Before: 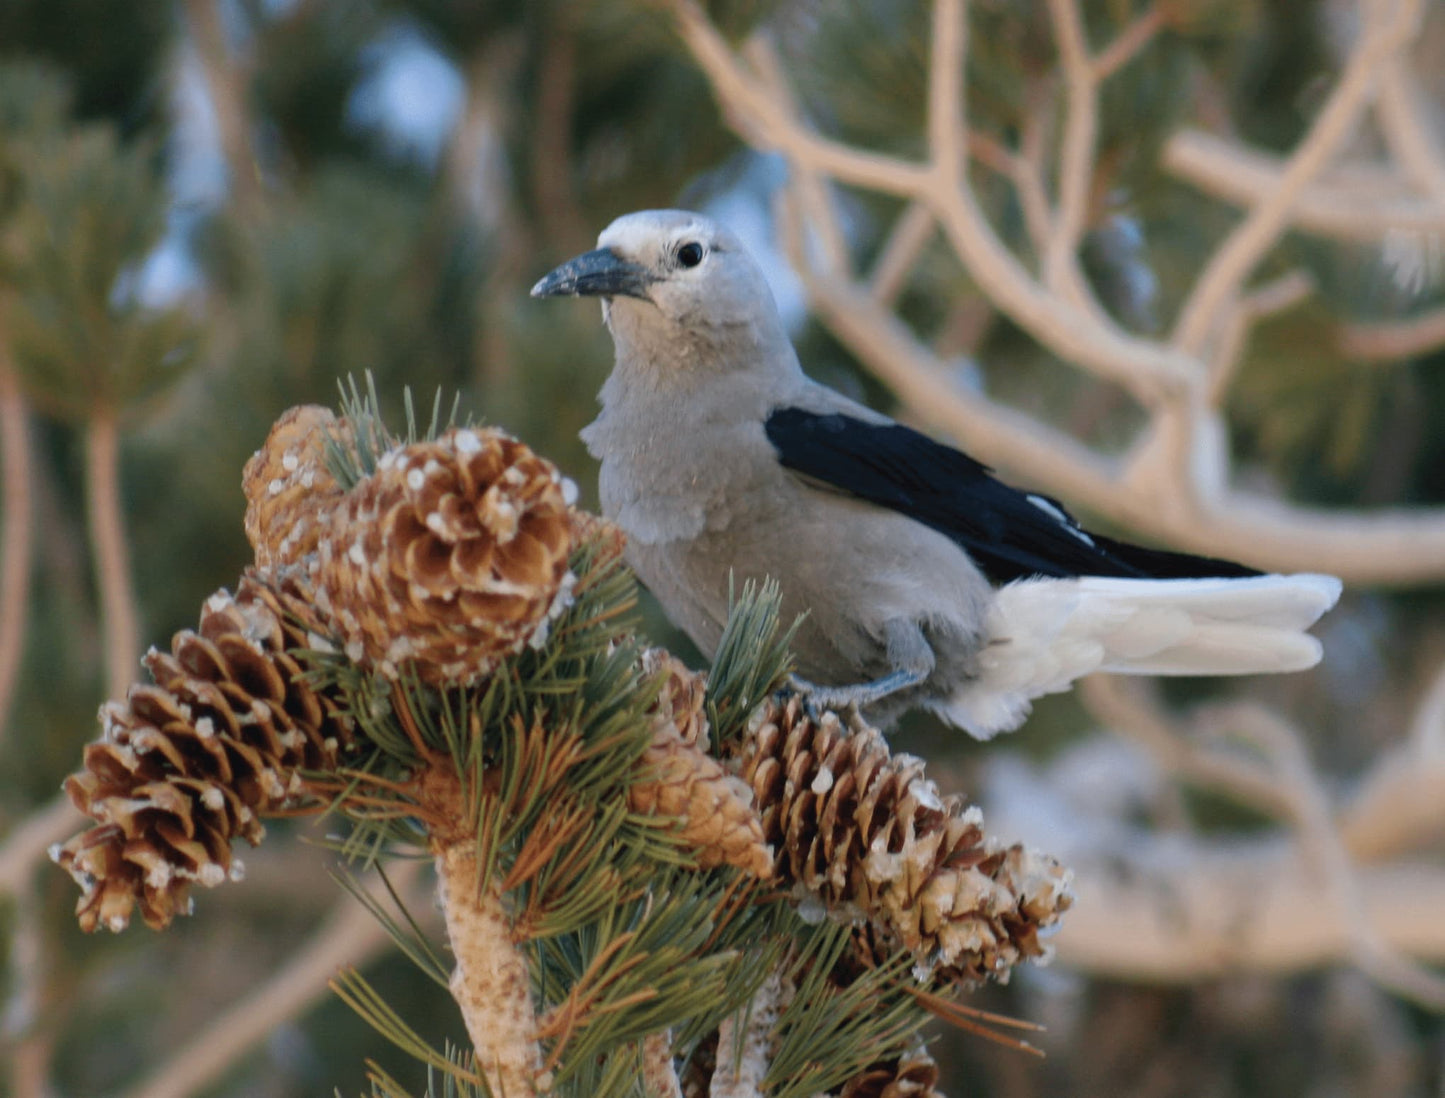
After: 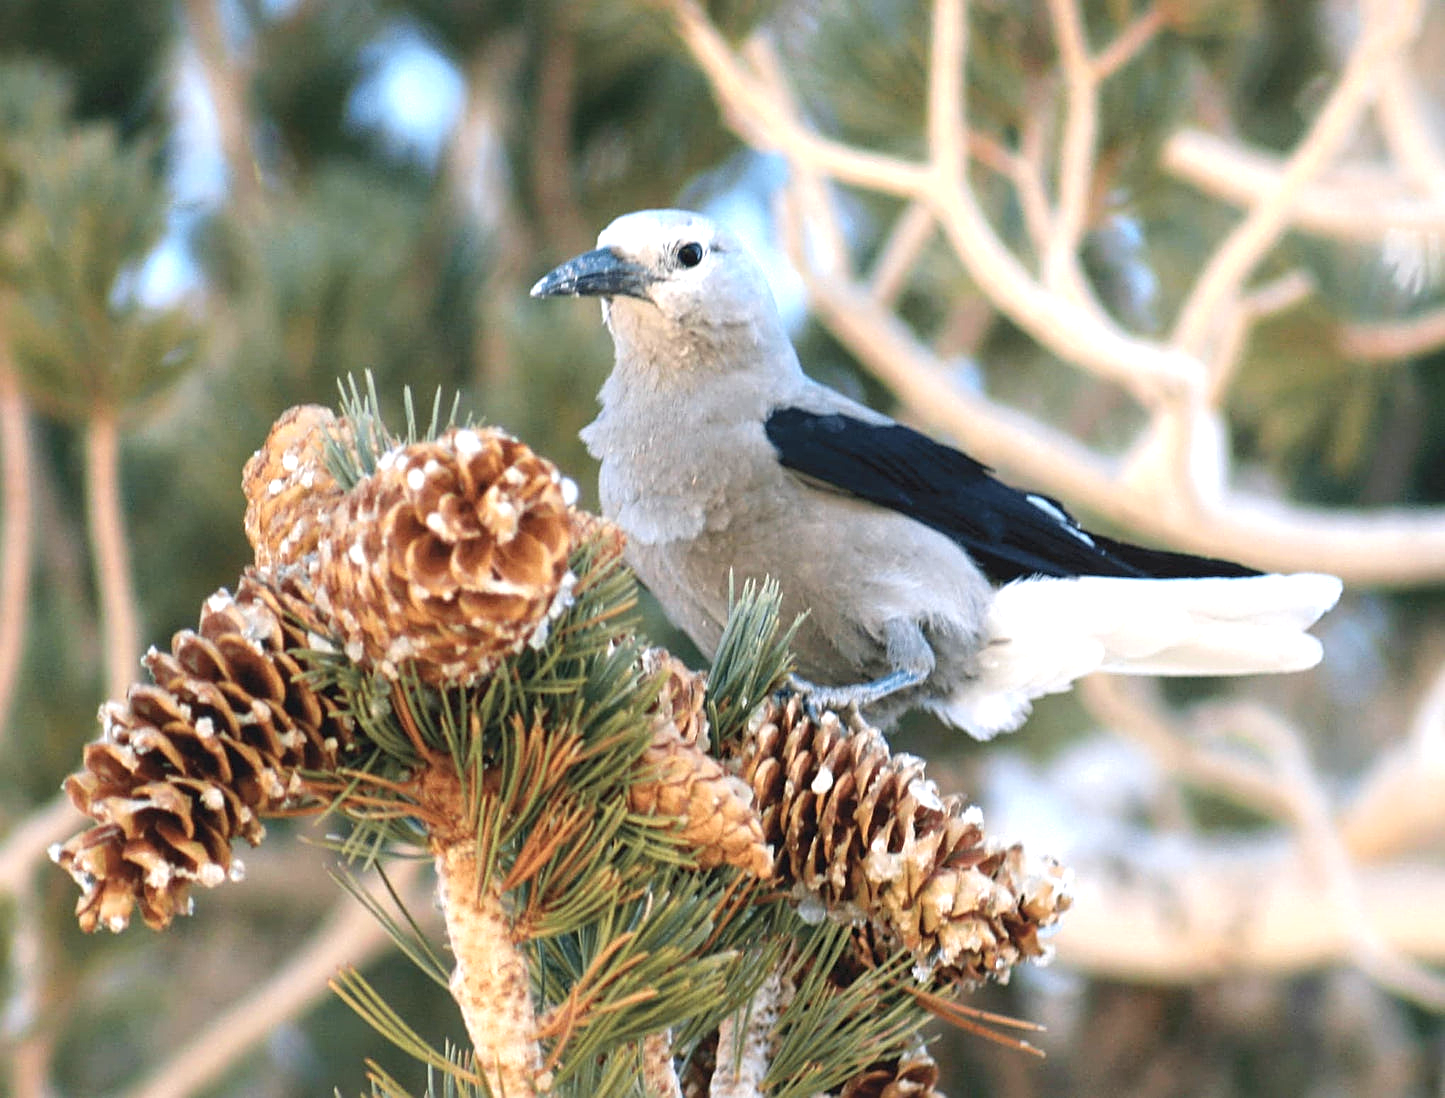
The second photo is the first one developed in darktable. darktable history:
local contrast: mode bilateral grid, contrast 20, coarseness 50, detail 120%, midtone range 0.2
shadows and highlights: shadows -23.08, highlights 46.15, soften with gaussian
exposure: black level correction 0, exposure 1.2 EV, compensate highlight preservation false
sharpen: on, module defaults
